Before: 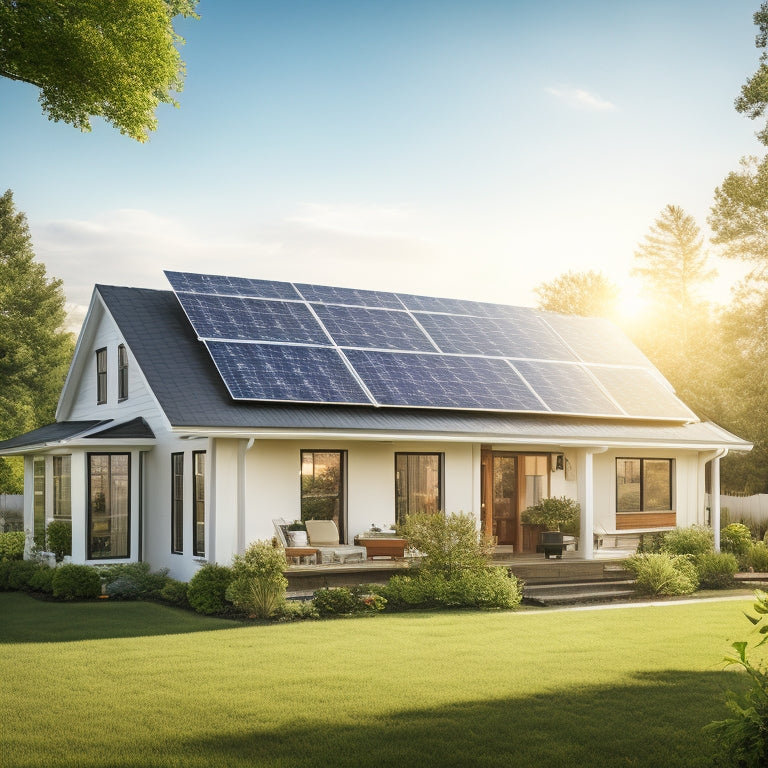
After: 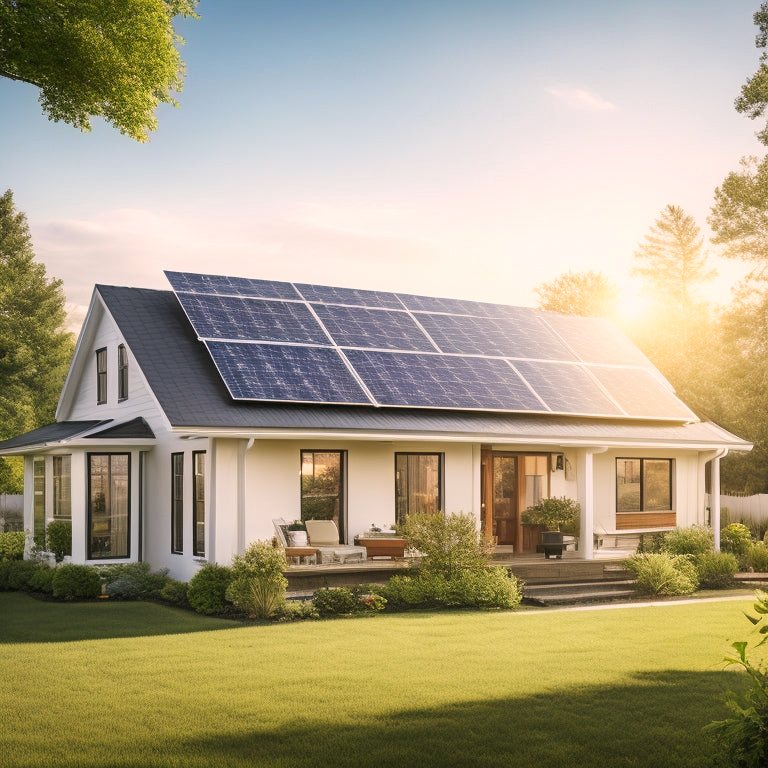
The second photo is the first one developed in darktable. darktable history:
color correction: highlights a* 7.66, highlights b* 4.17
